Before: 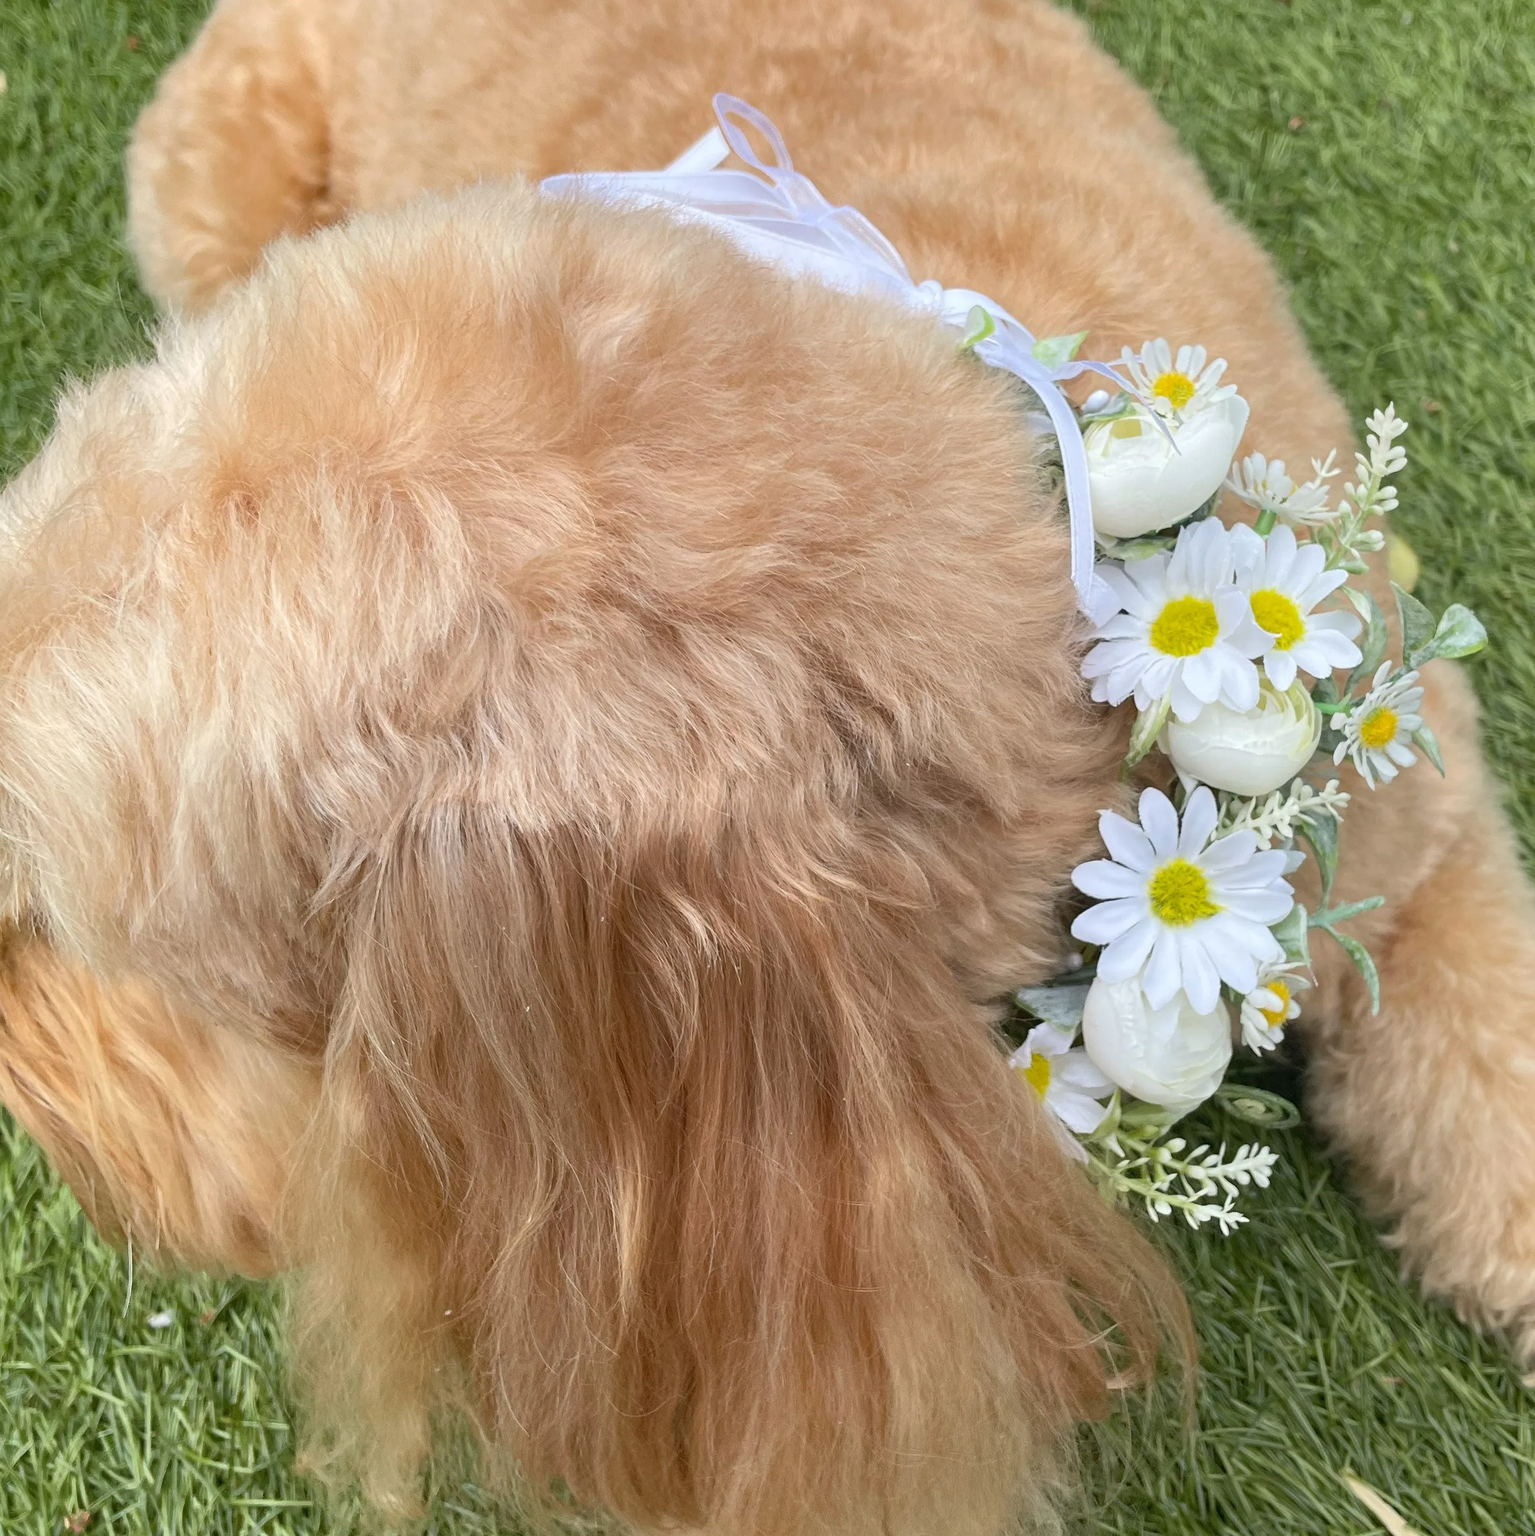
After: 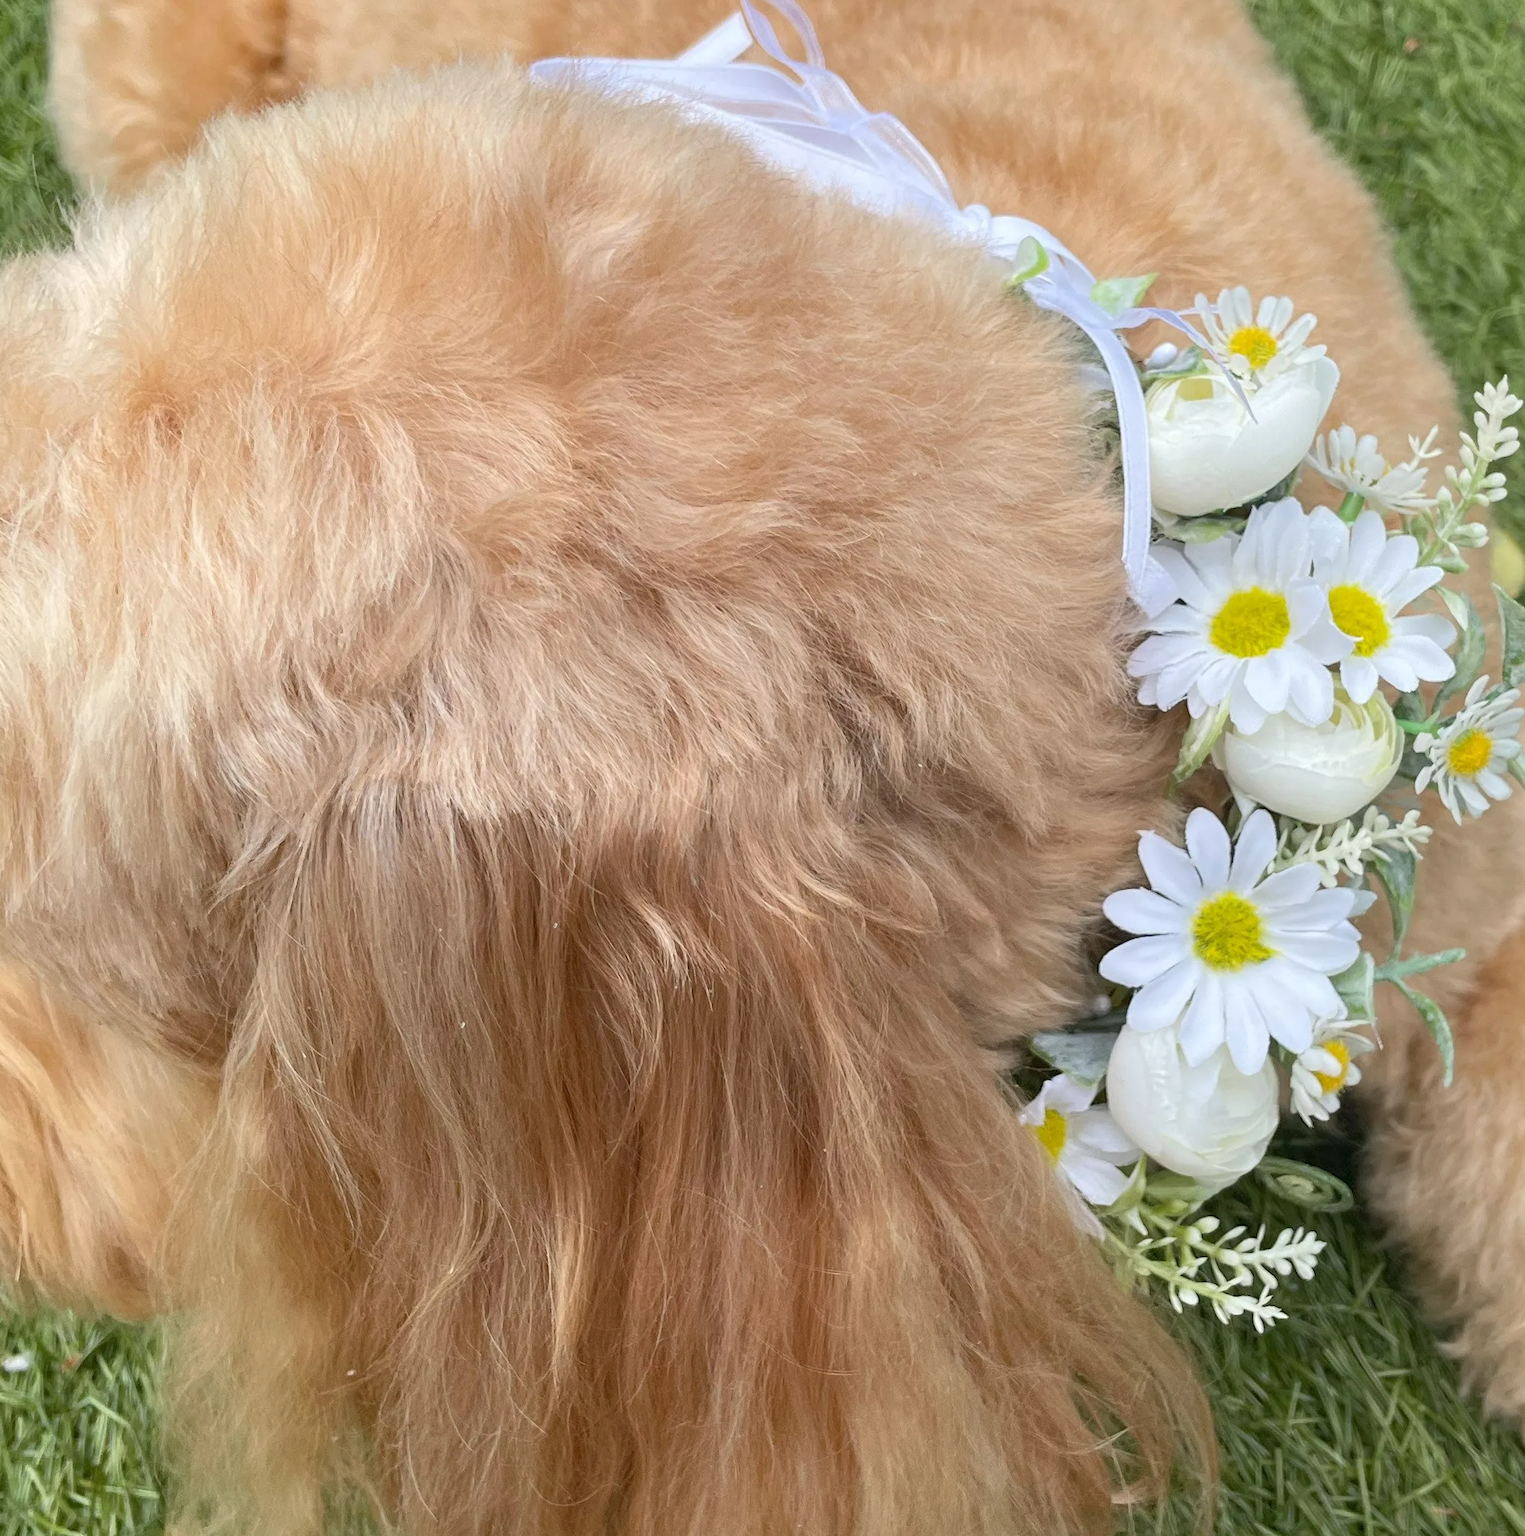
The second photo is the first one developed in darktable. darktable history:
crop and rotate: angle -3.14°, left 5.39%, top 5.205%, right 4.635%, bottom 4.254%
